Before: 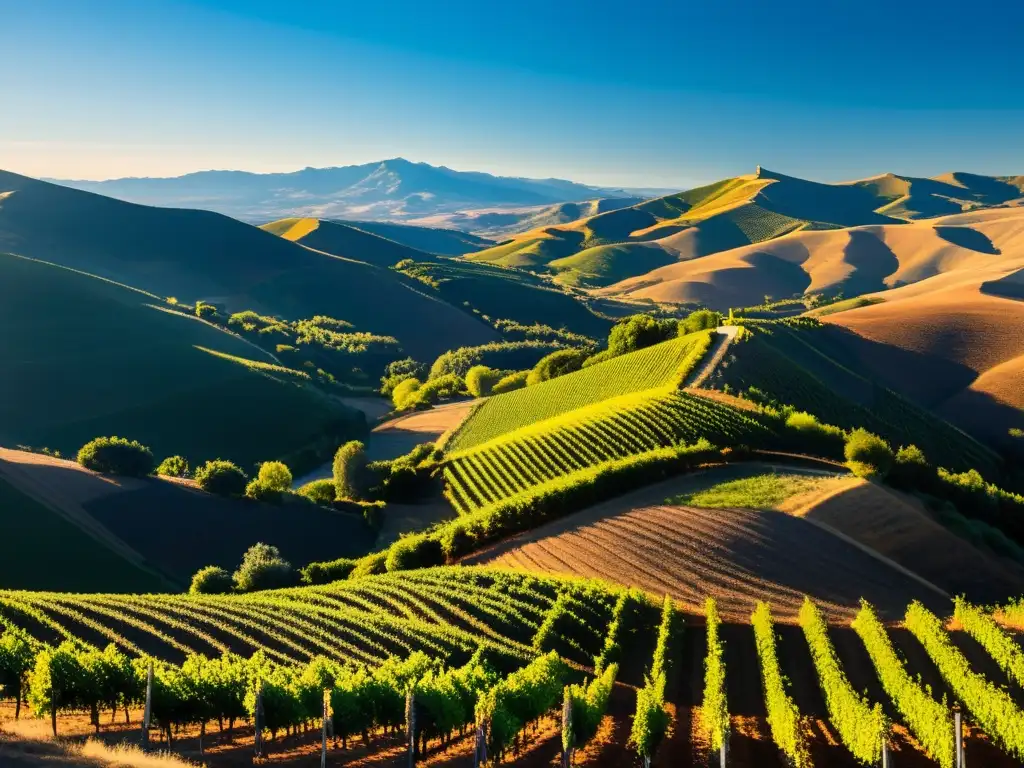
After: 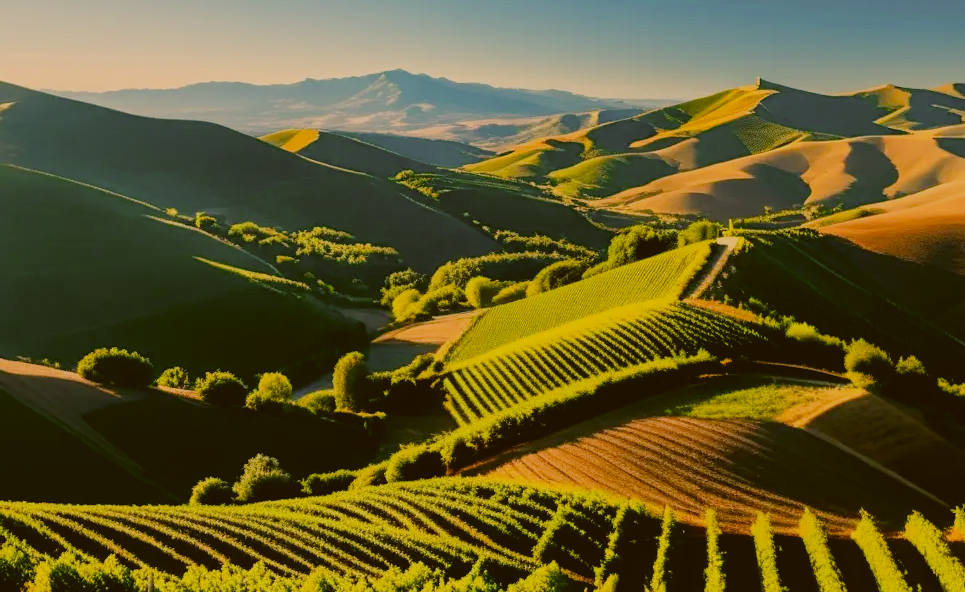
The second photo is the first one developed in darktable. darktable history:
color balance rgb: perceptual saturation grading › global saturation 20%, perceptual saturation grading › highlights -25%, perceptual saturation grading › shadows 25%
color correction: highlights a* 8.98, highlights b* 15.09, shadows a* -0.49, shadows b* 26.52
contrast brightness saturation: contrast -0.1, saturation -0.1
filmic rgb: black relative exposure -7.65 EV, white relative exposure 4.56 EV, hardness 3.61
crop and rotate: angle 0.03°, top 11.643%, right 5.651%, bottom 11.189%
